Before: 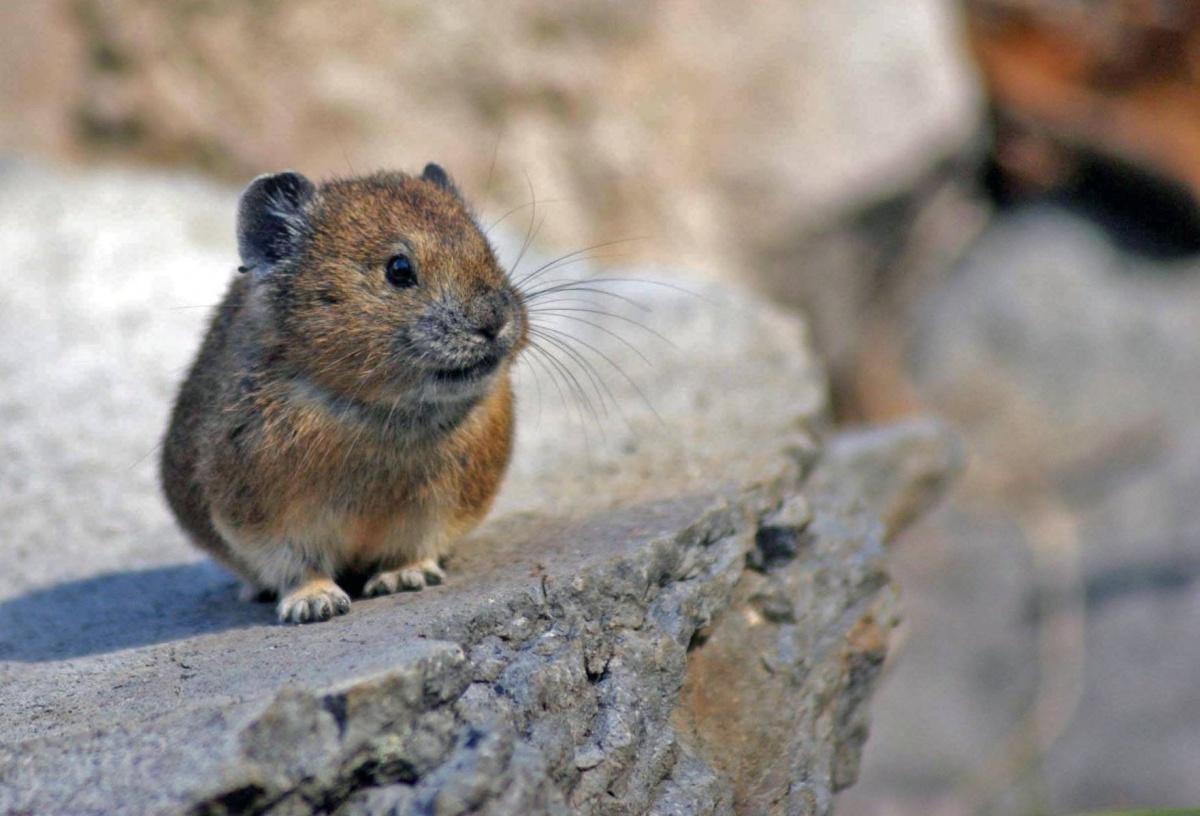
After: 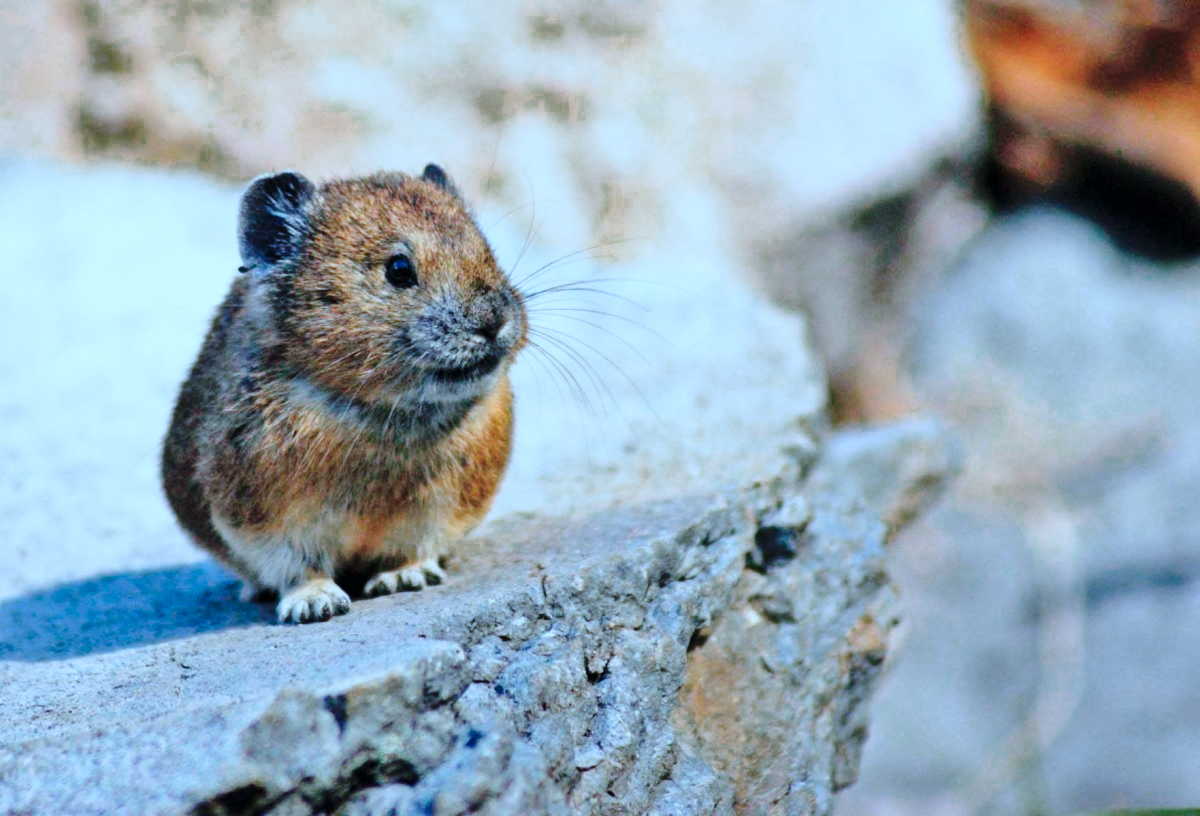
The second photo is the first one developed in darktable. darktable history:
color zones: curves: ch0 [(0.25, 0.5) (0.347, 0.092) (0.75, 0.5)]; ch1 [(0.25, 0.5) (0.33, 0.51) (0.75, 0.5)]
base curve: curves: ch0 [(0, 0) (0.04, 0.03) (0.133, 0.232) (0.448, 0.748) (0.843, 0.968) (1, 1)], preserve colors none
color correction: highlights a* -9.17, highlights b* -23.21
